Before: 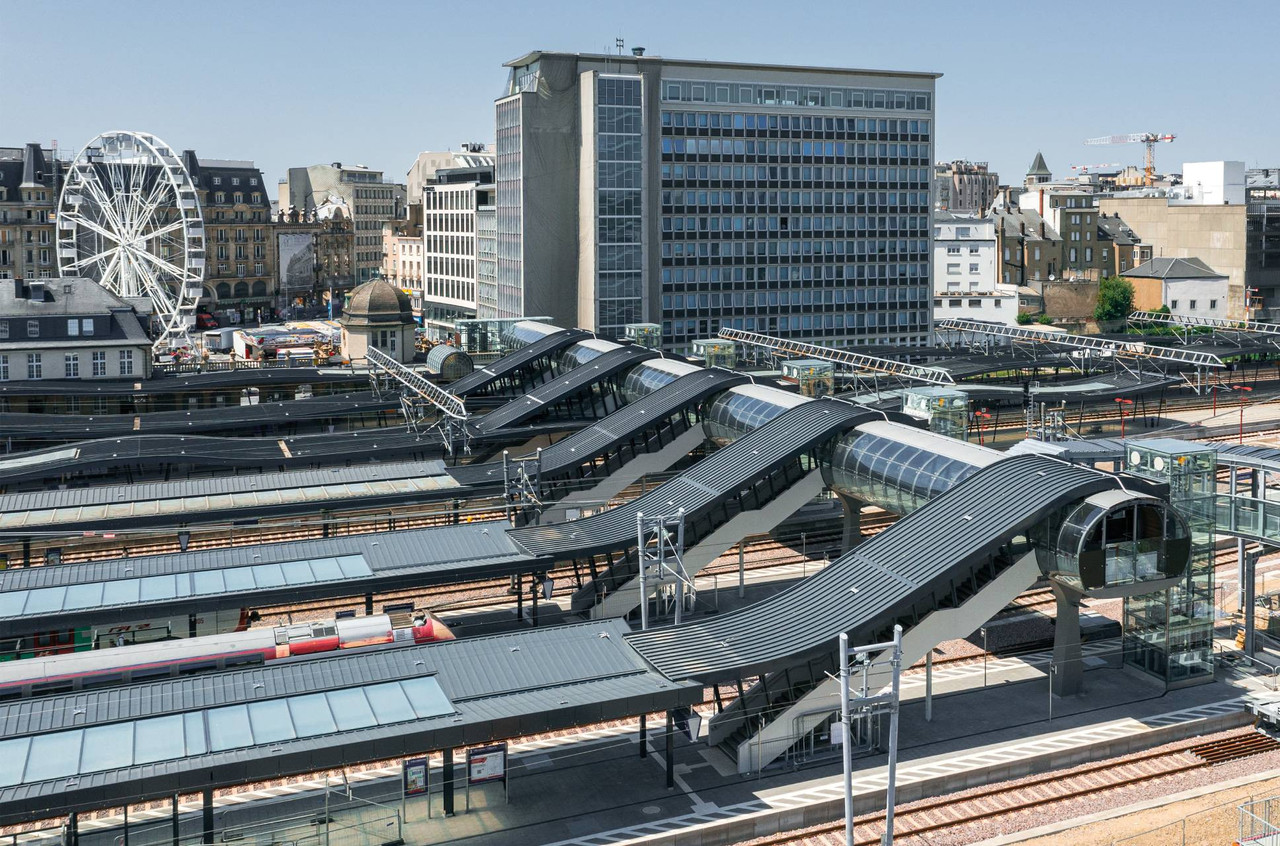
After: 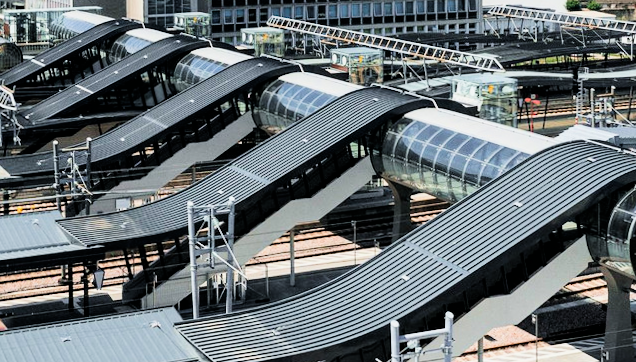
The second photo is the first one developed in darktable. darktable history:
filmic rgb: black relative exposure -5 EV, hardness 2.88, contrast 1.5
rotate and perspective: rotation -0.45°, automatic cropping original format, crop left 0.008, crop right 0.992, crop top 0.012, crop bottom 0.988
crop: left 35.03%, top 36.625%, right 14.663%, bottom 20.057%
exposure: black level correction 0, exposure 0.5 EV, compensate exposure bias true, compensate highlight preservation false
